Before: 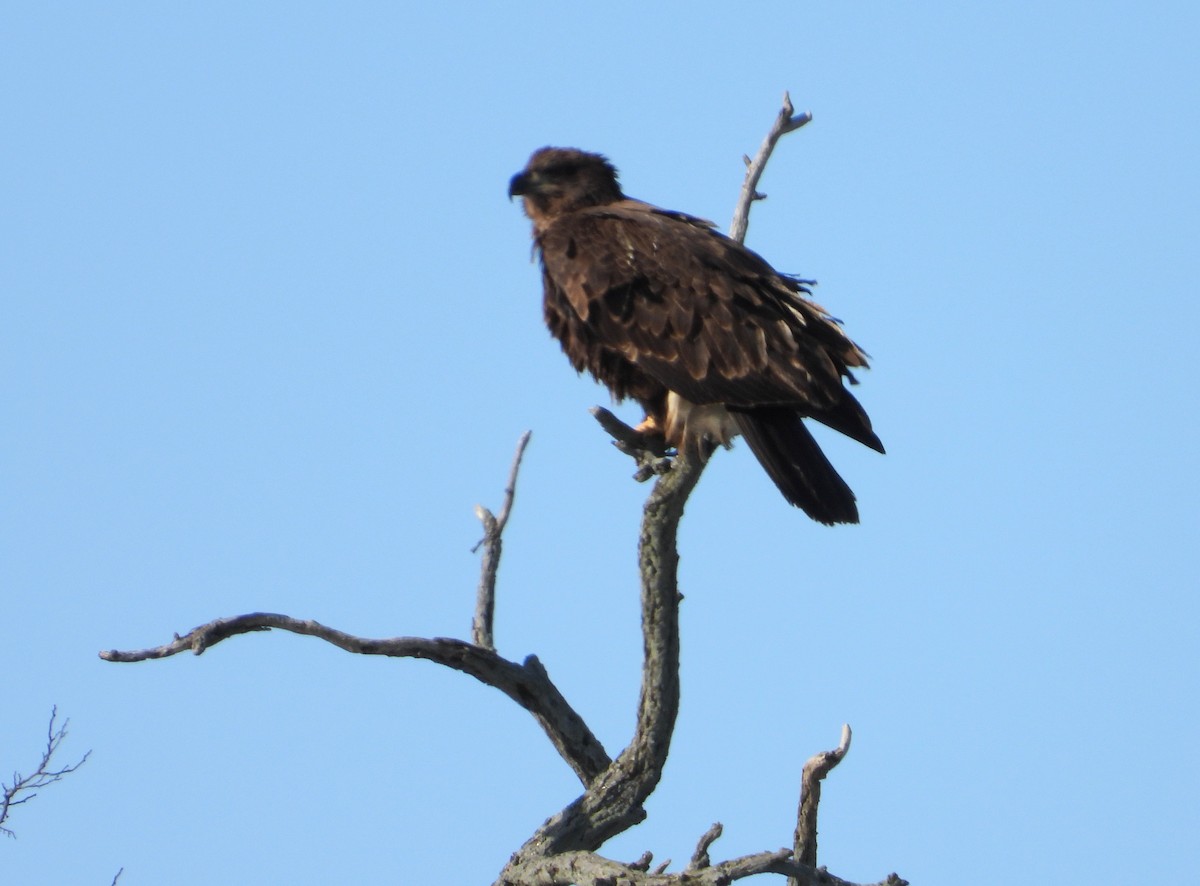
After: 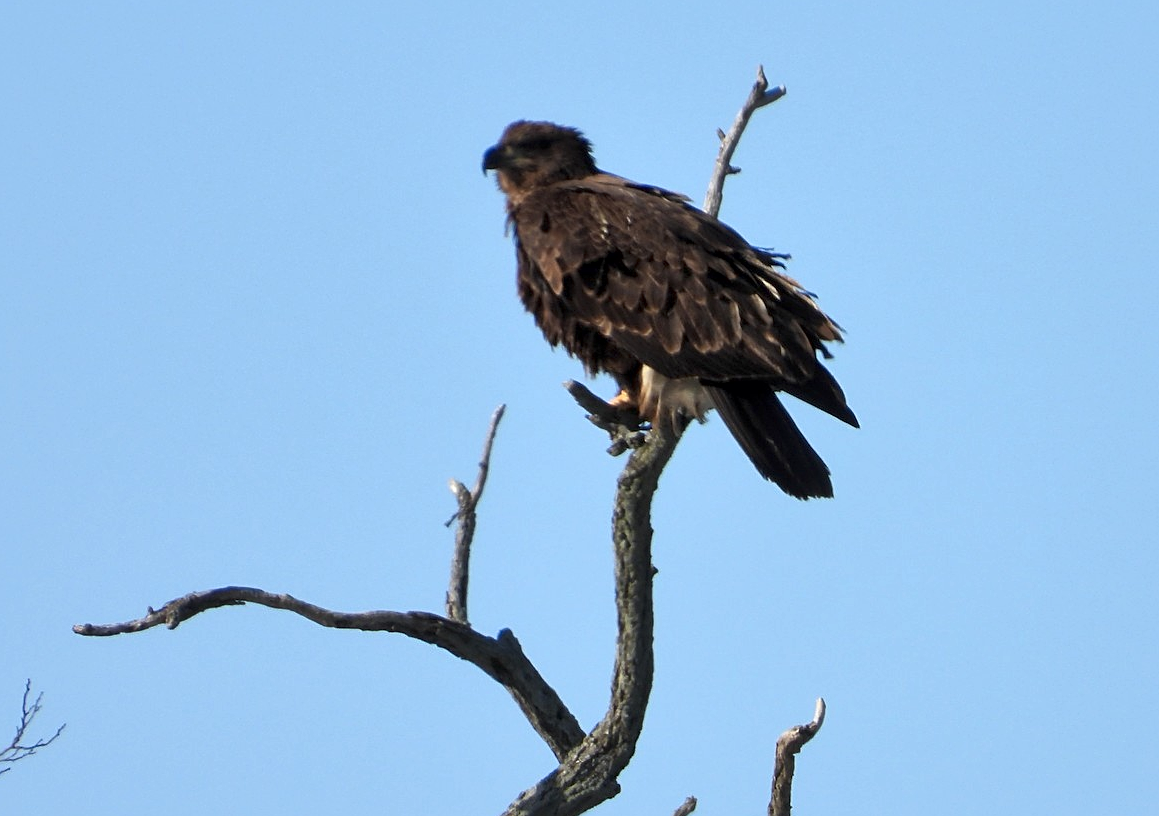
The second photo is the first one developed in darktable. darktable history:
crop: left 2.245%, top 2.996%, right 1.129%, bottom 4.9%
sharpen: radius 1.955
local contrast: mode bilateral grid, contrast 24, coarseness 60, detail 151%, midtone range 0.2
